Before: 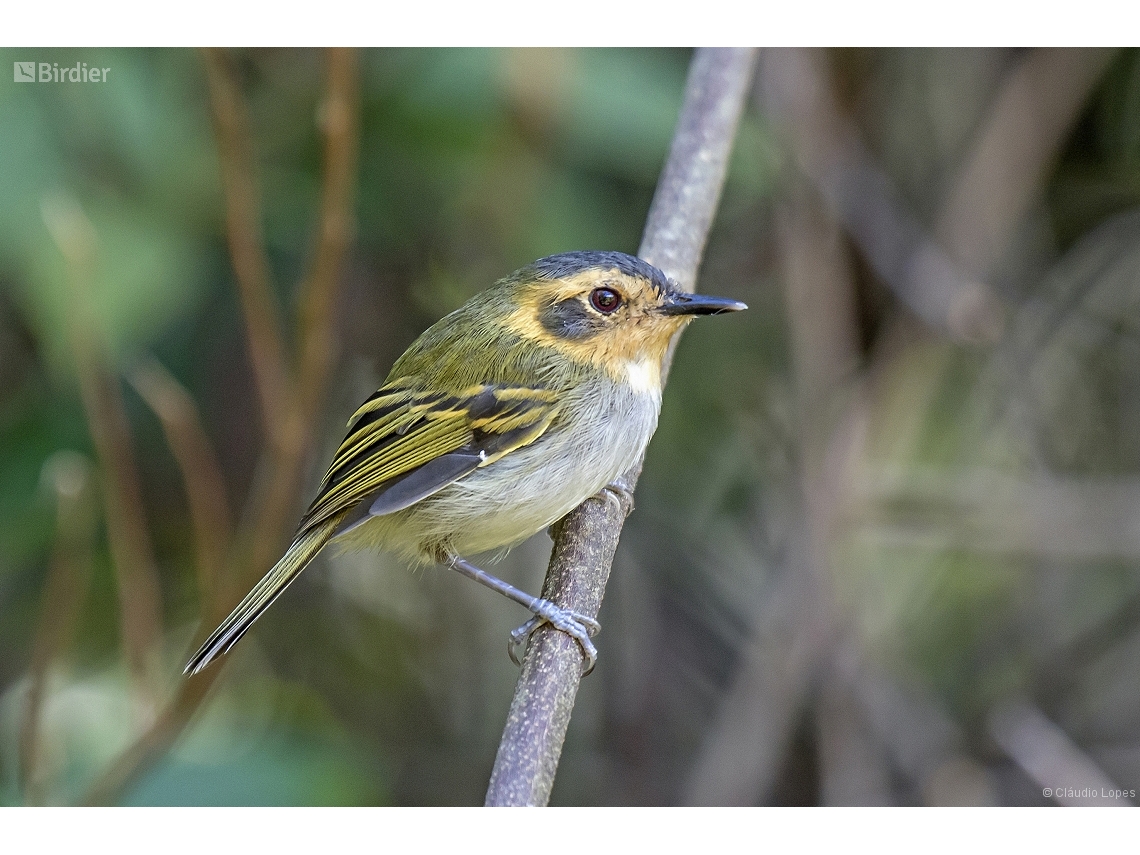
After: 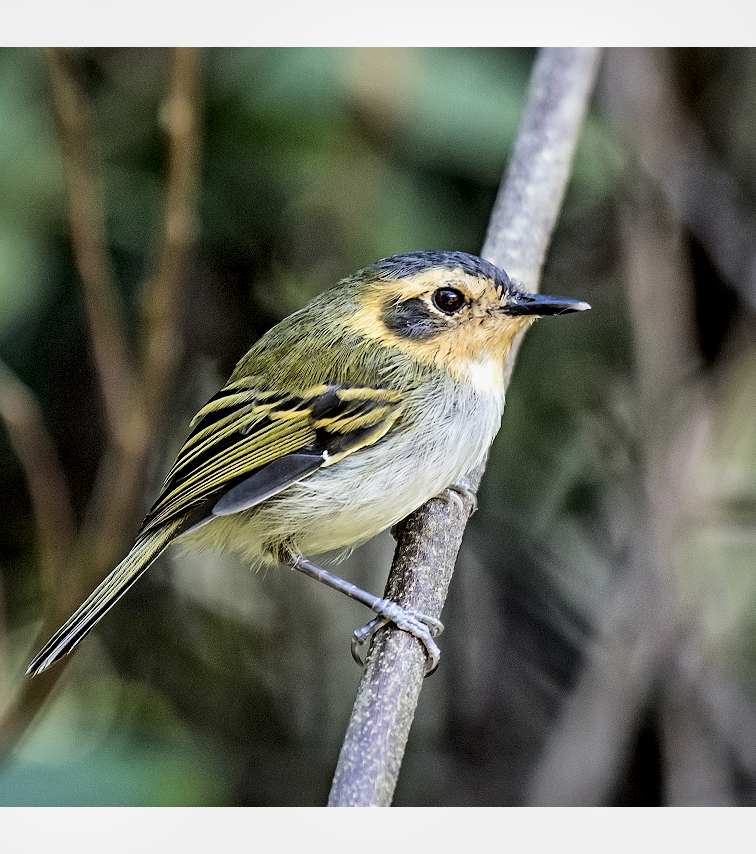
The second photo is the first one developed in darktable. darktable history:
local contrast: mode bilateral grid, contrast 19, coarseness 51, detail 161%, midtone range 0.2
filmic rgb: black relative exposure -5.1 EV, white relative exposure 3.56 EV, hardness 3.17, contrast 1.485, highlights saturation mix -49.41%
crop and rotate: left 13.828%, right 19.796%
